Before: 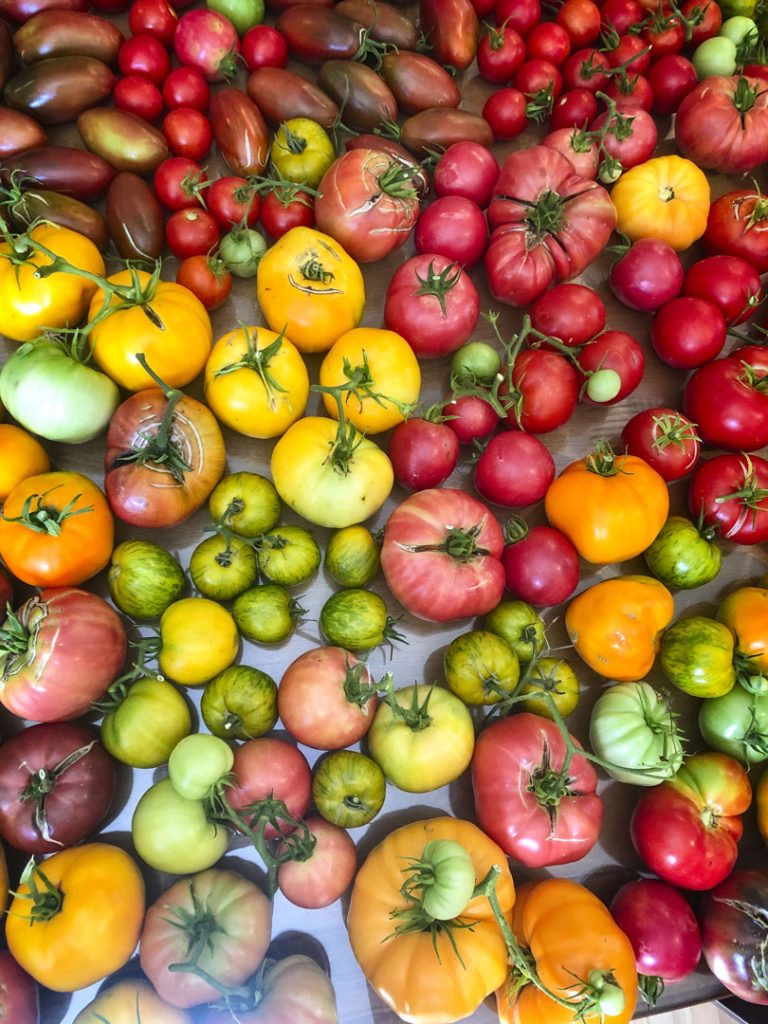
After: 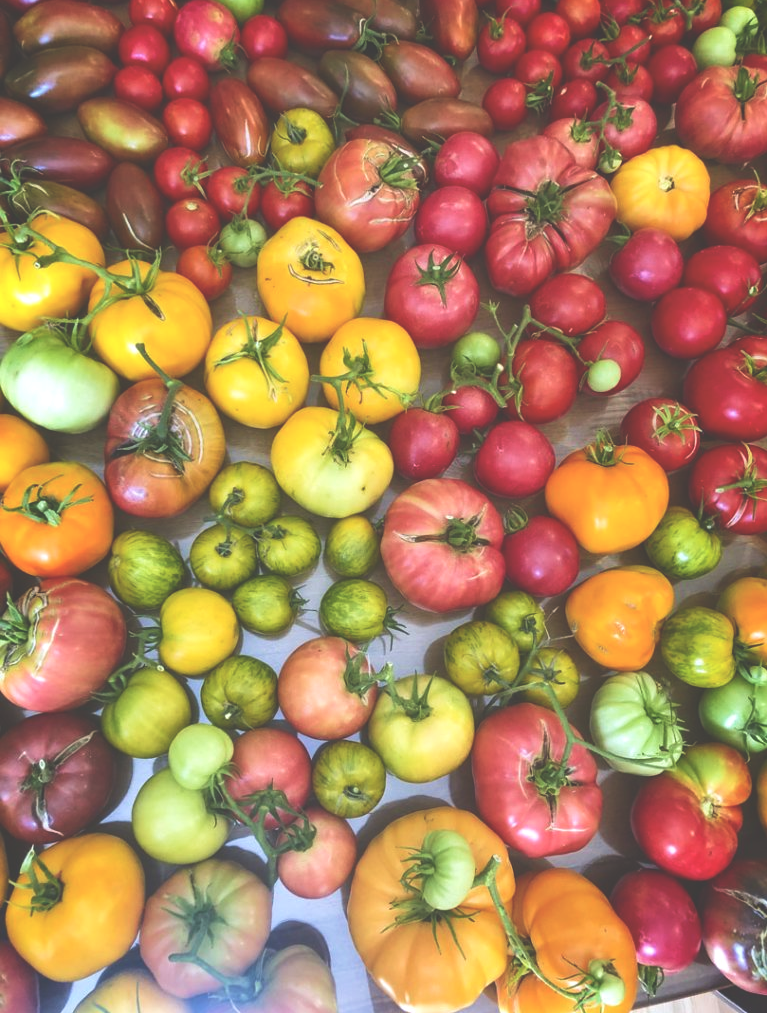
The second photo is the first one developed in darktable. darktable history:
crop: top 1.038%, right 0.023%
velvia: on, module defaults
exposure: black level correction -0.042, exposure 0.061 EV, compensate highlight preservation false
